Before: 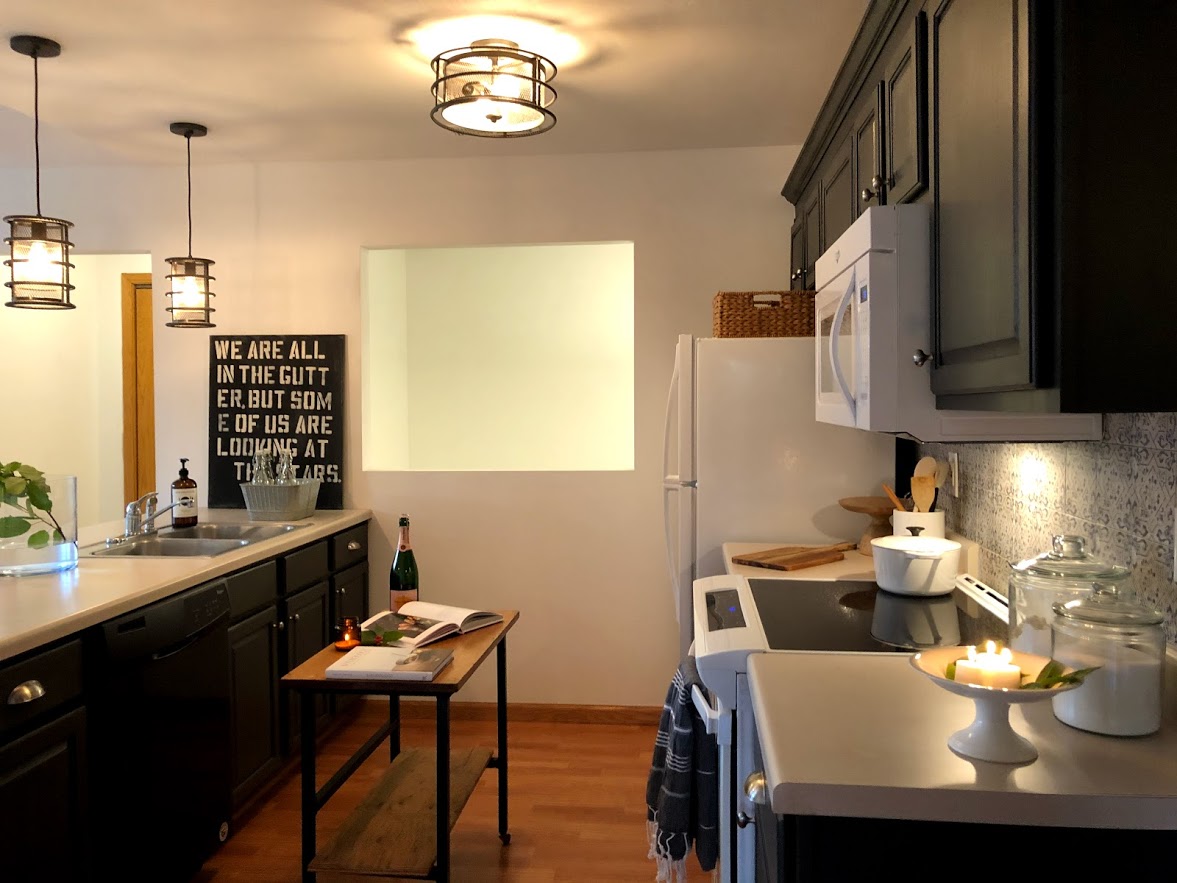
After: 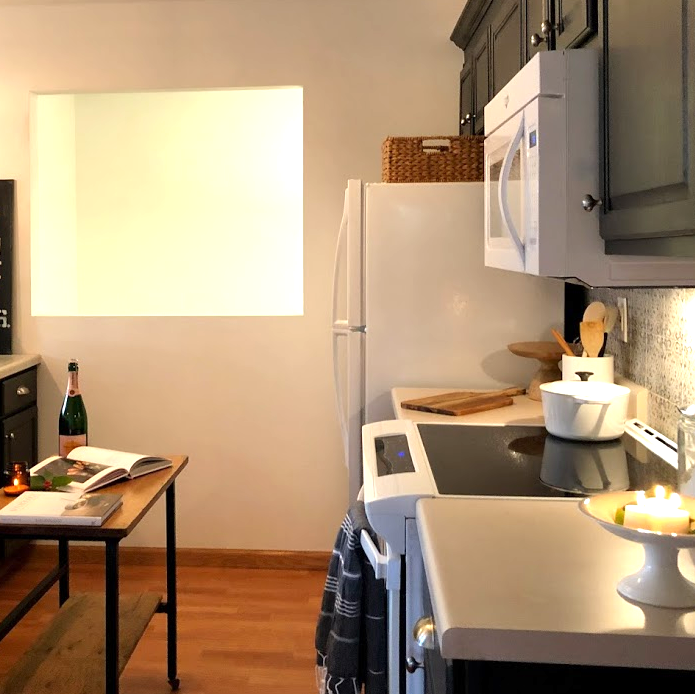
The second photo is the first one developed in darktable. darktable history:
crop and rotate: left 28.256%, top 17.734%, right 12.656%, bottom 3.573%
rgb curve: mode RGB, independent channels
exposure: exposure 0.6 EV, compensate highlight preservation false
